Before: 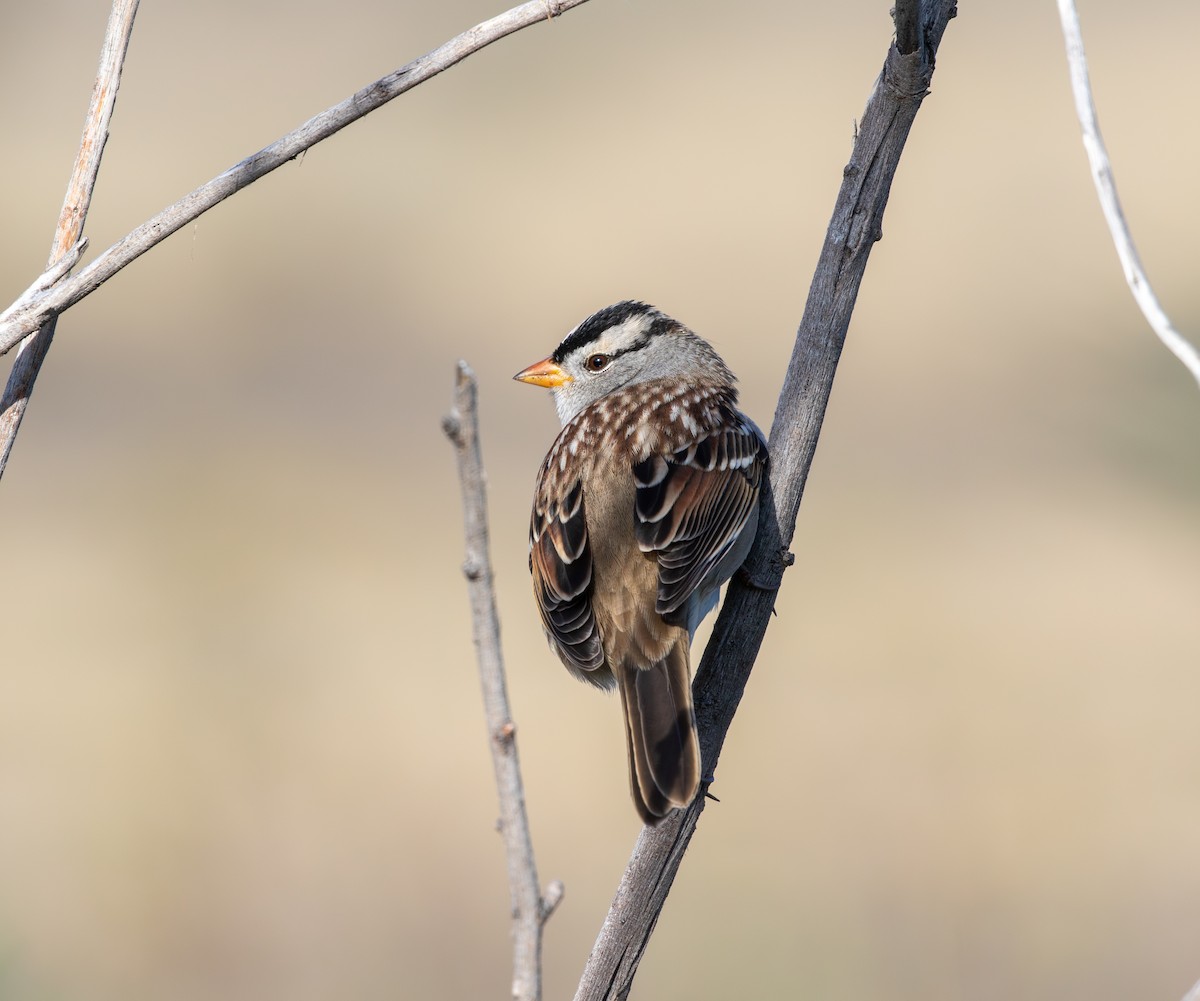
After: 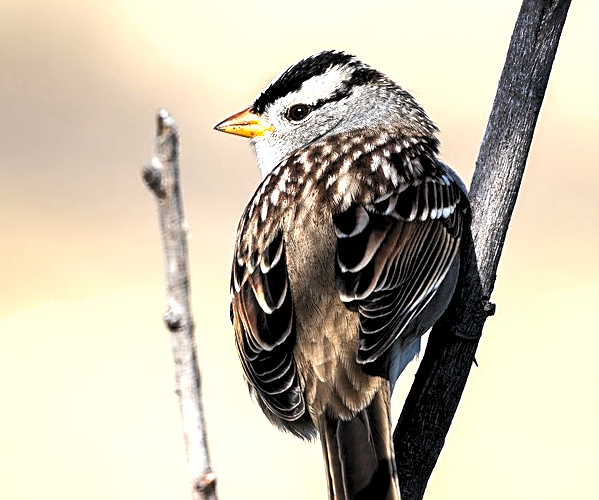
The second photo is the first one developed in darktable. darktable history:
sharpen: on, module defaults
levels: levels [0.182, 0.542, 0.902]
crop: left 25%, top 25%, right 25%, bottom 25%
shadows and highlights: shadows 49, highlights -41, soften with gaussian
exposure: exposure 0.6 EV, compensate highlight preservation false
